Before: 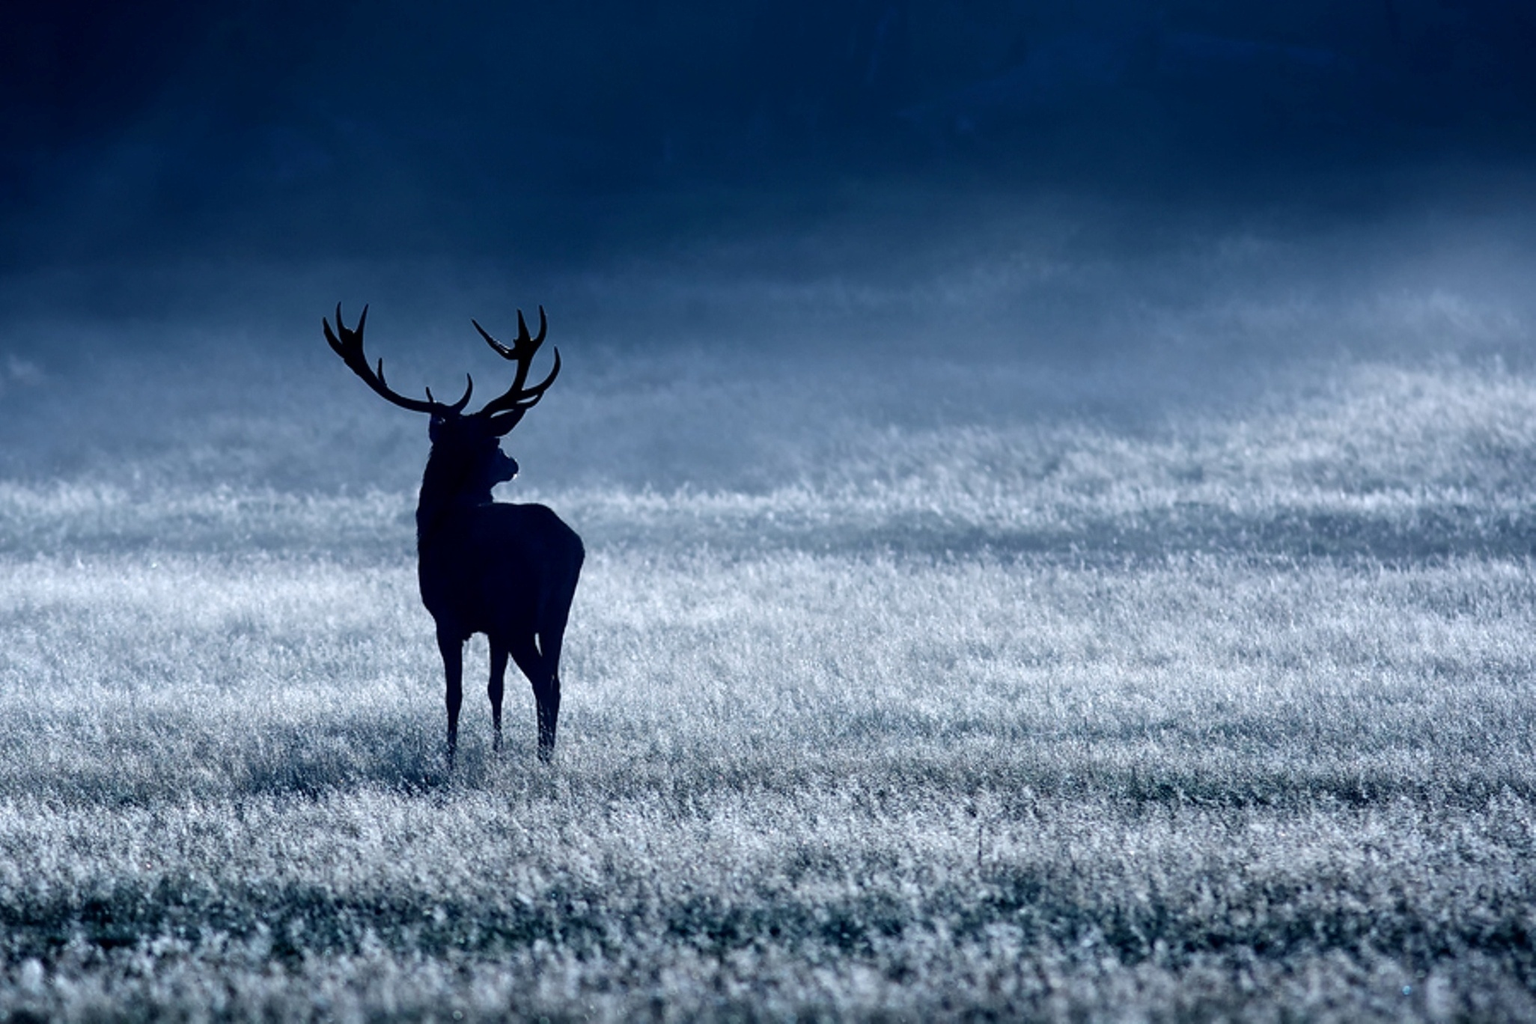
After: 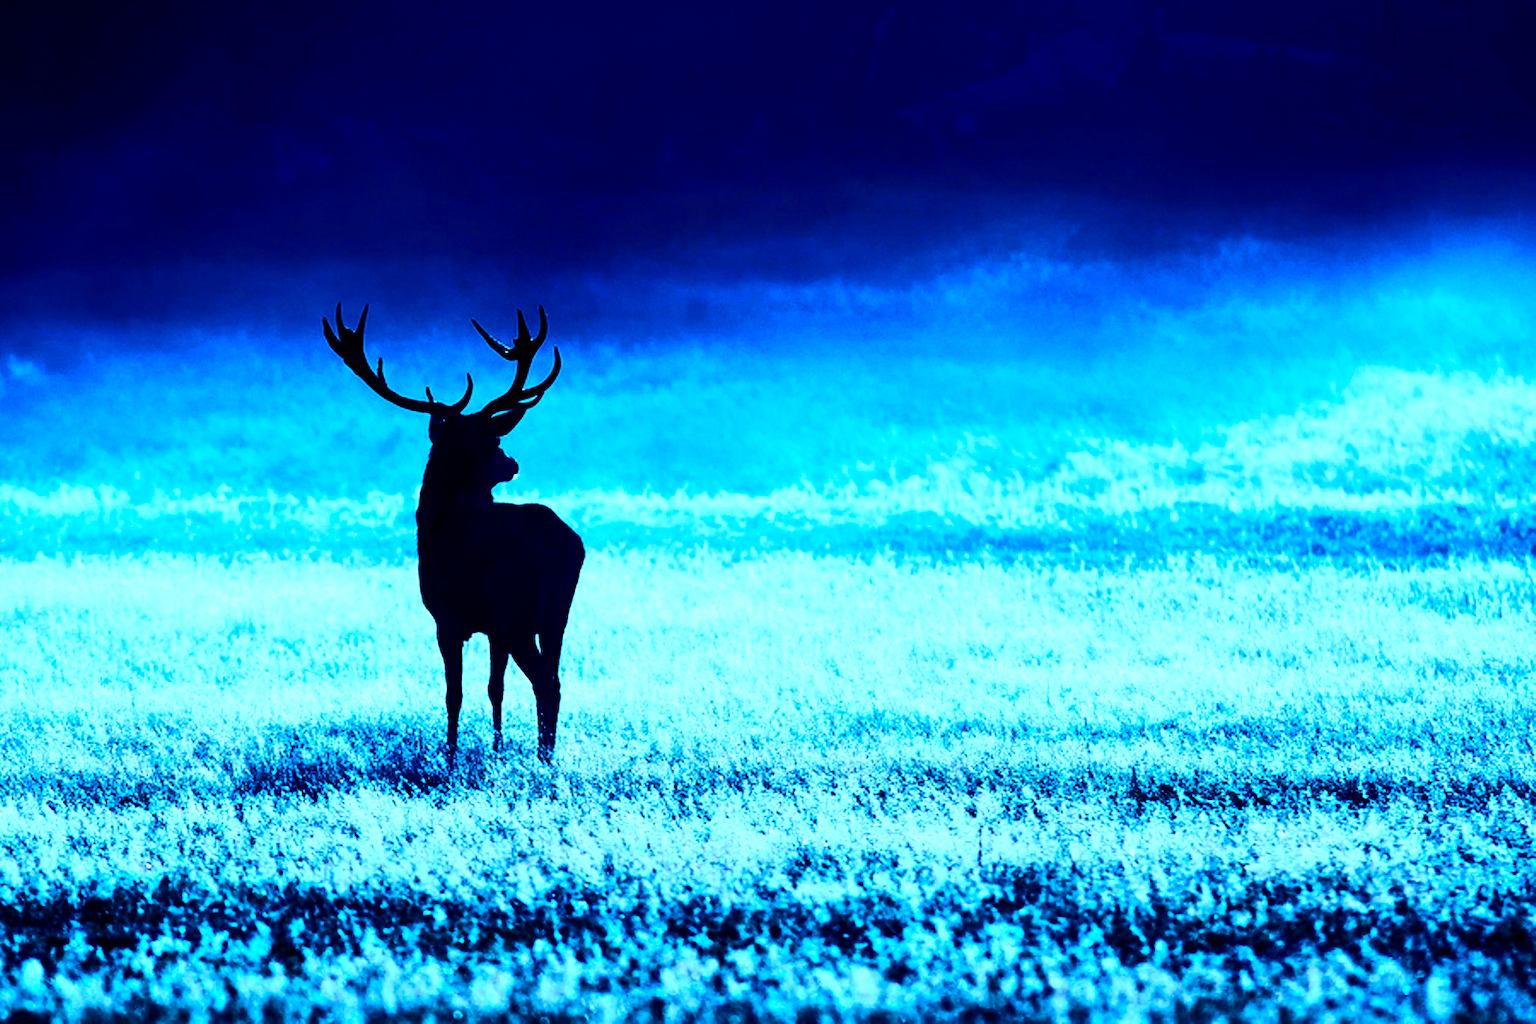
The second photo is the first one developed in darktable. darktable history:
color calibration: illuminant Planckian (black body), x 0.368, y 0.361, temperature 4275.92 K
exposure: black level correction 0, exposure 0.7 EV, compensate exposure bias true, compensate highlight preservation false
contrast brightness saturation: brightness -1, saturation 1
rgb curve: curves: ch0 [(0, 0) (0.21, 0.15) (0.24, 0.21) (0.5, 0.75) (0.75, 0.96) (0.89, 0.99) (1, 1)]; ch1 [(0, 0.02) (0.21, 0.13) (0.25, 0.2) (0.5, 0.67) (0.75, 0.9) (0.89, 0.97) (1, 1)]; ch2 [(0, 0.02) (0.21, 0.13) (0.25, 0.2) (0.5, 0.67) (0.75, 0.9) (0.89, 0.97) (1, 1)], compensate middle gray true
